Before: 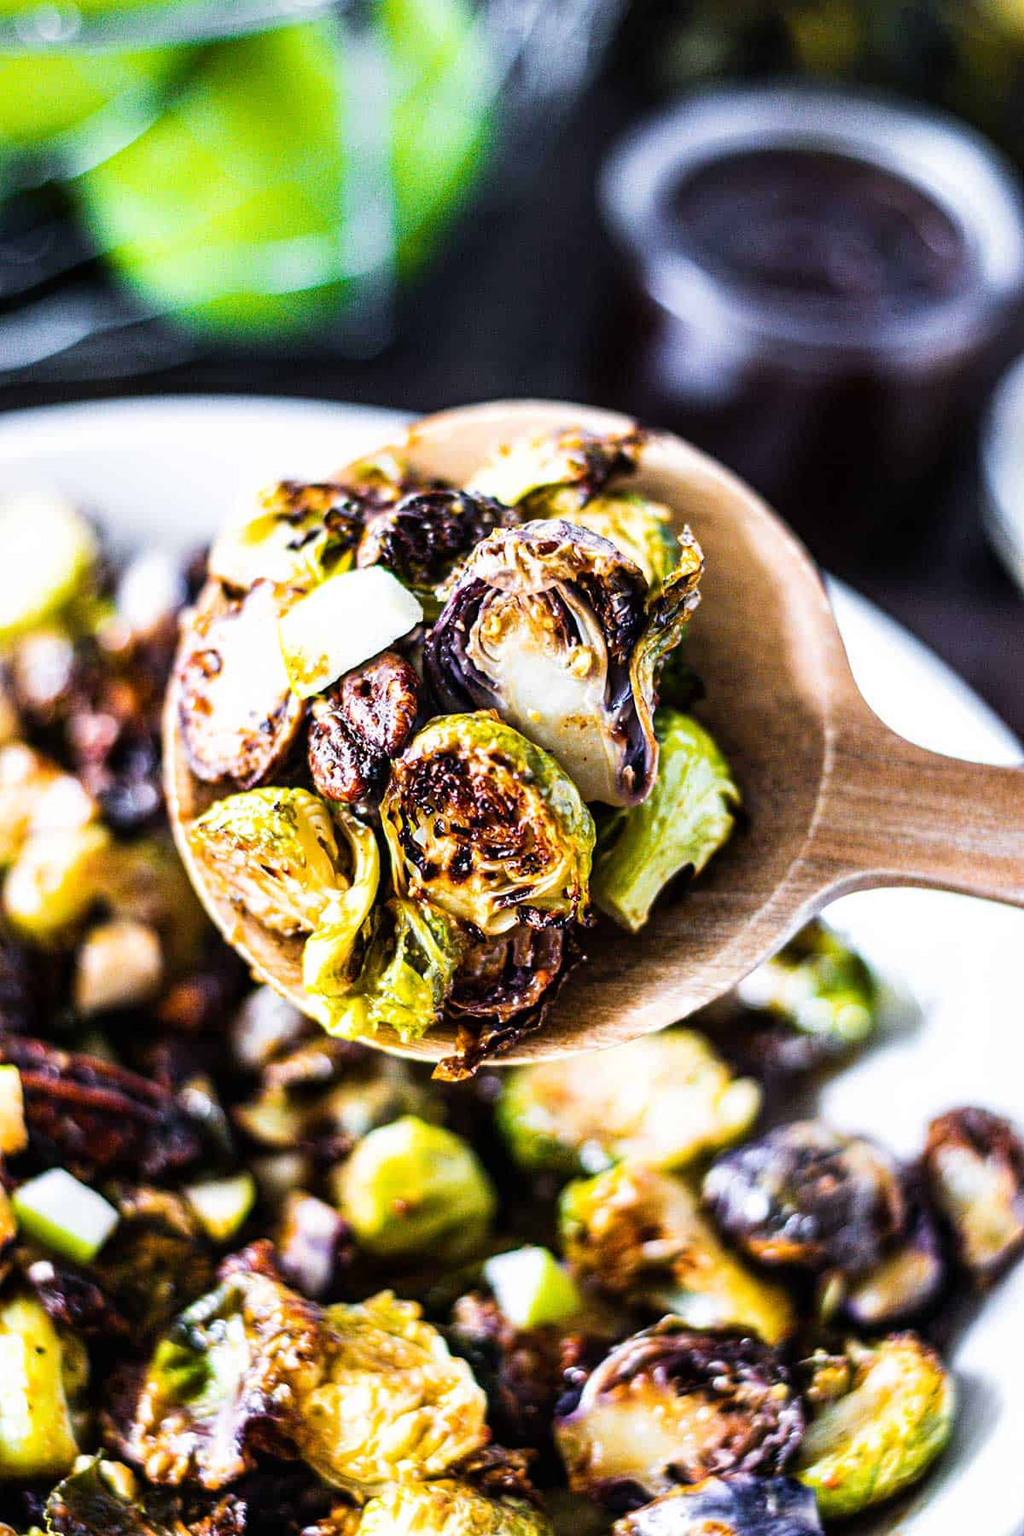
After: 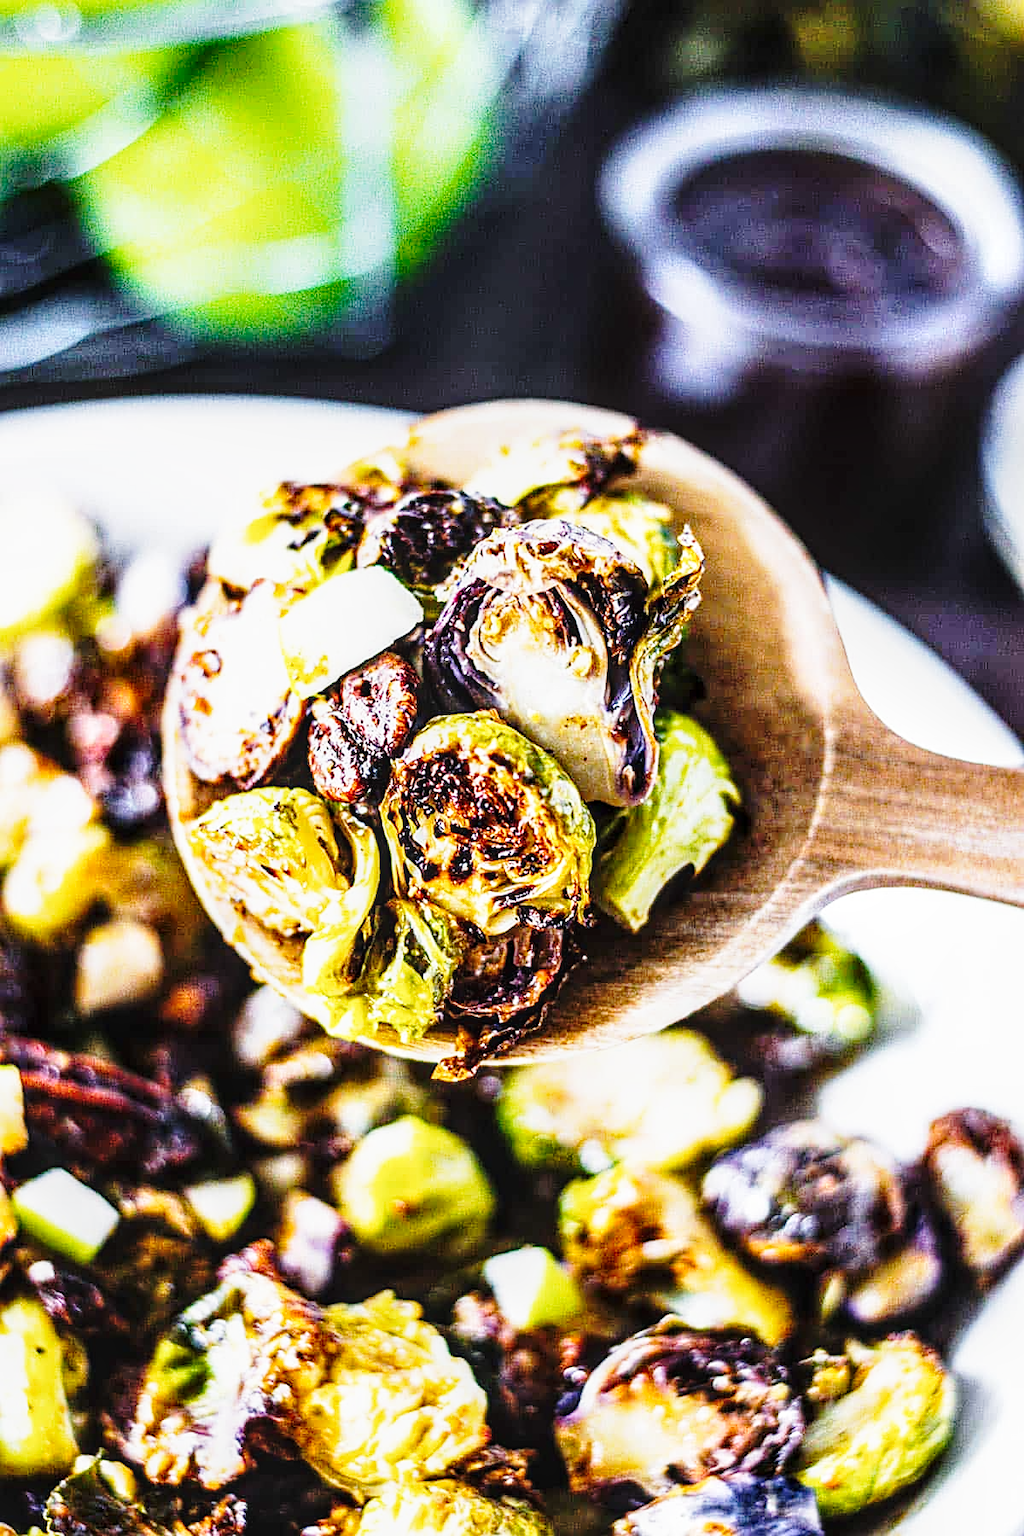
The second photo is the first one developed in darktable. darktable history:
base curve: curves: ch0 [(0, 0) (0.028, 0.03) (0.121, 0.232) (0.46, 0.748) (0.859, 0.968) (1, 1)], preserve colors none
sharpen: on, module defaults
local contrast: detail 130%
